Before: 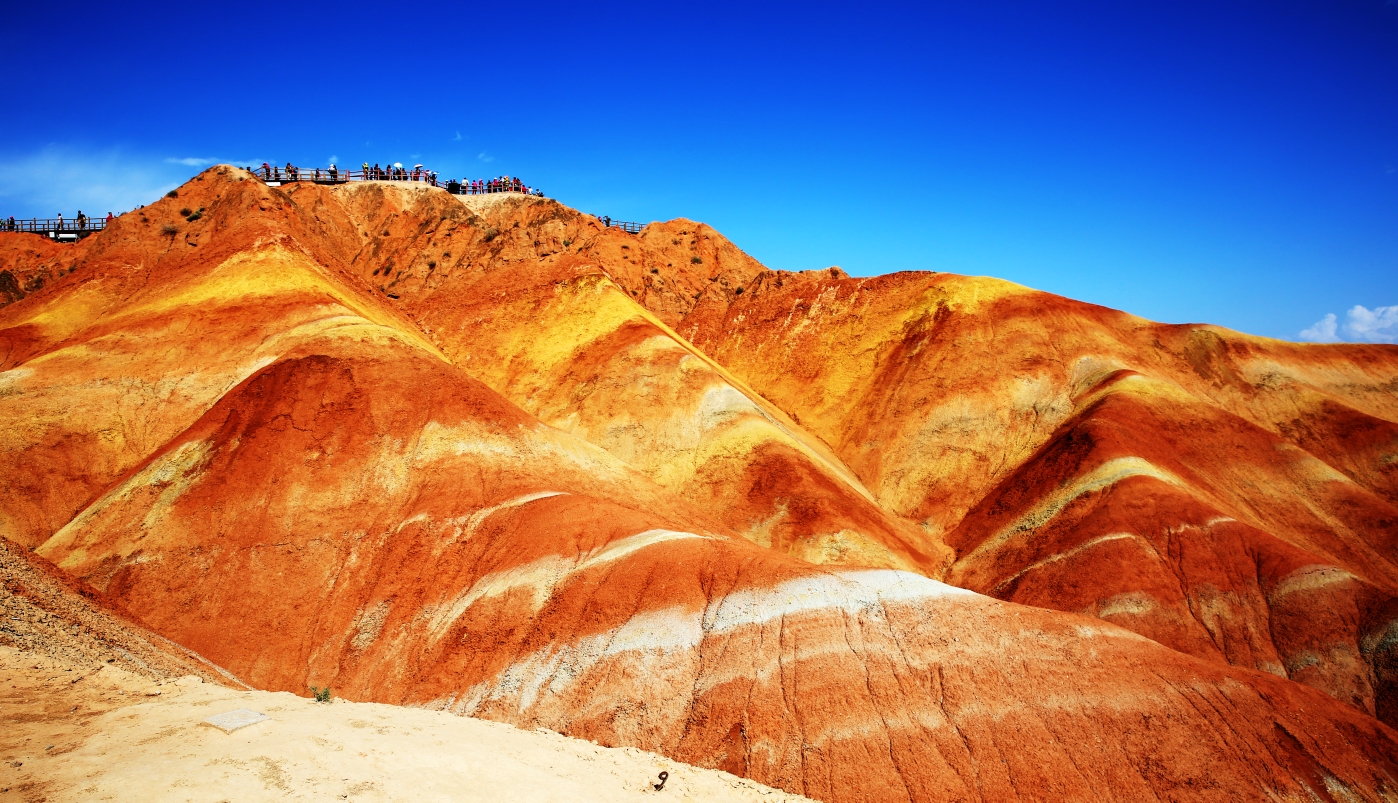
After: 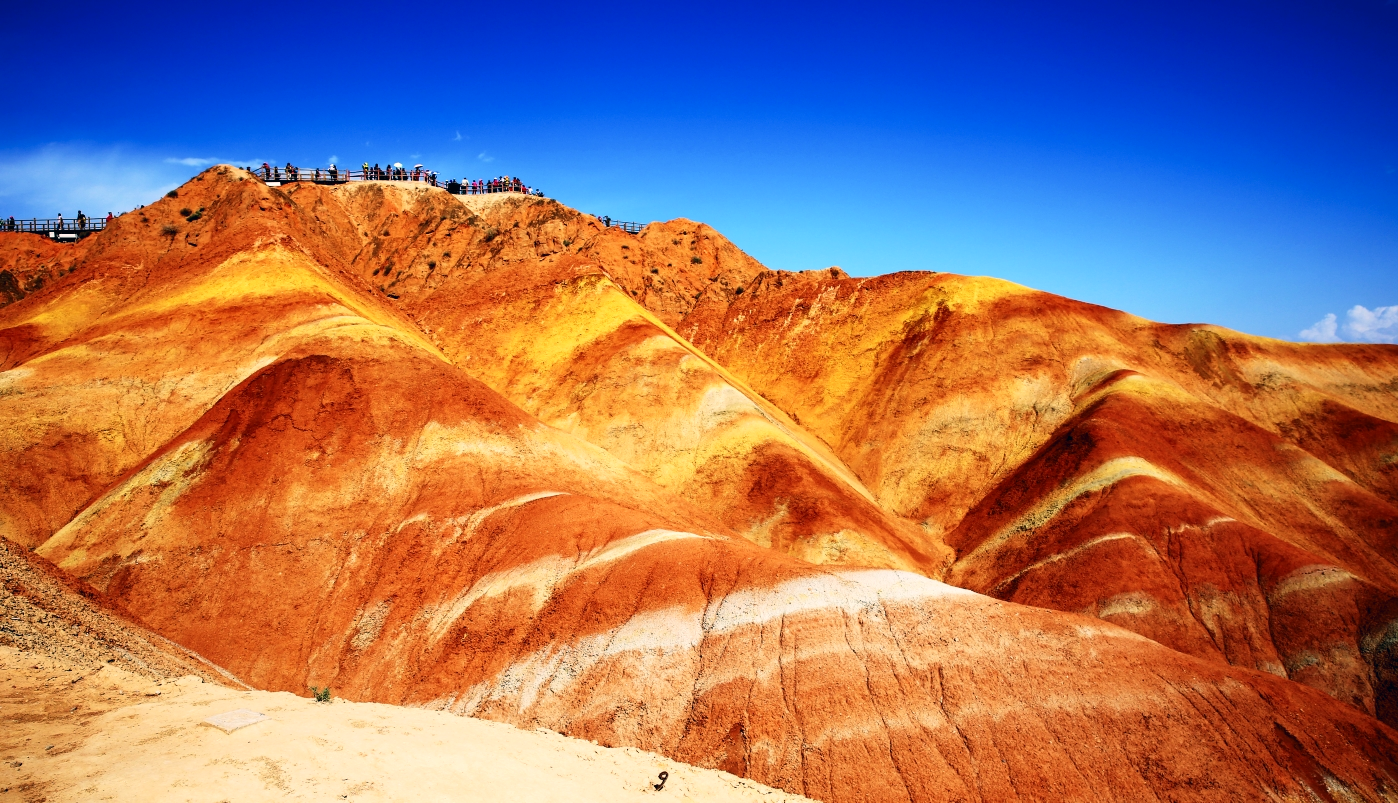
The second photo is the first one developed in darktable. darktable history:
color correction: highlights a* 5.38, highlights b* 5.3, shadows a* -4.26, shadows b* -5.11
contrast brightness saturation: contrast 0.14
